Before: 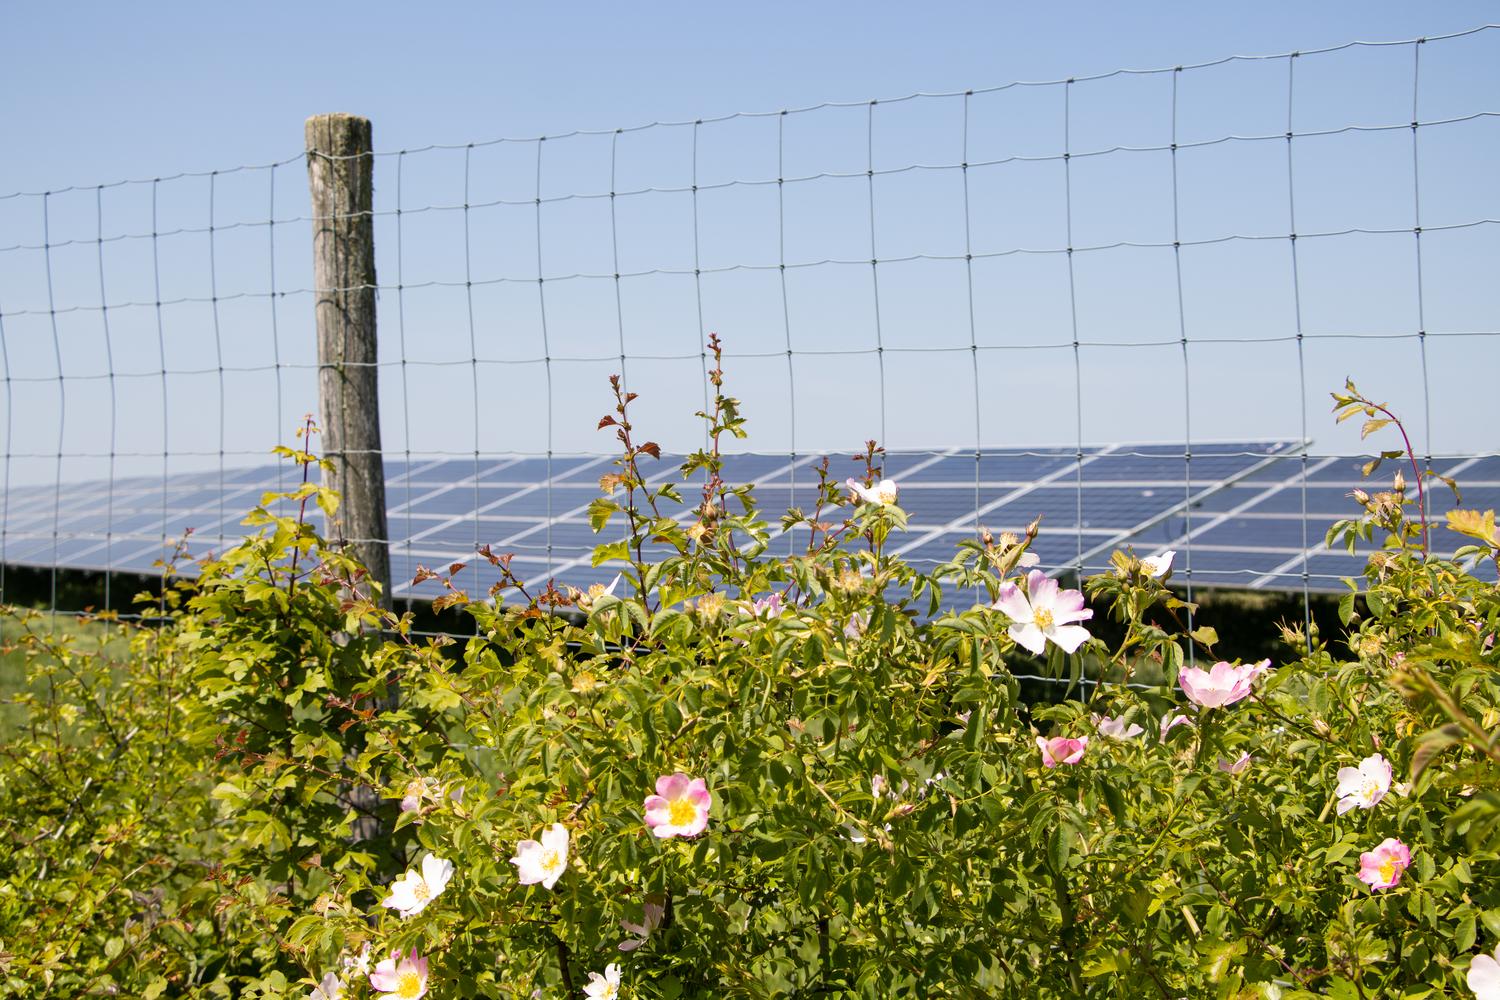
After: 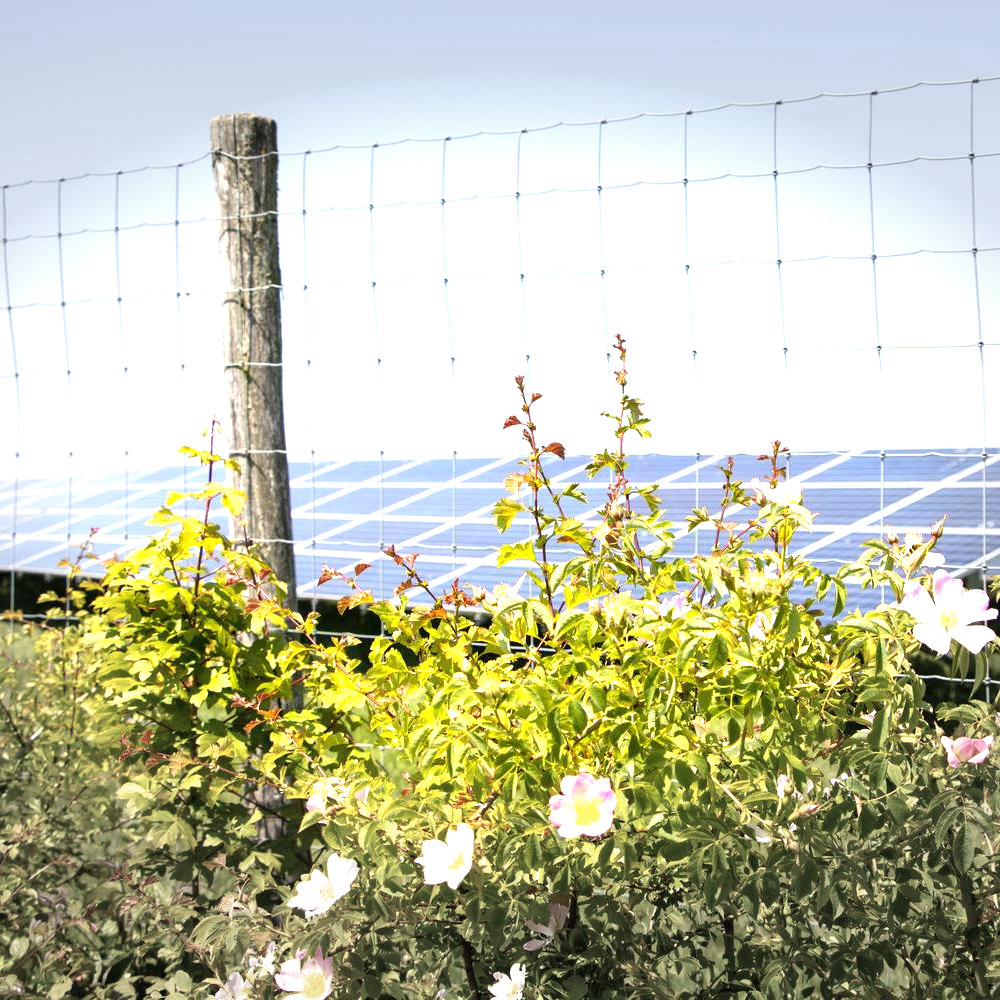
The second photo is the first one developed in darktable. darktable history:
exposure: black level correction 0, exposure 1.368 EV, compensate highlight preservation false
crop and rotate: left 6.412%, right 26.863%
vignetting: fall-off start 78.77%, width/height ratio 1.329, unbound false
